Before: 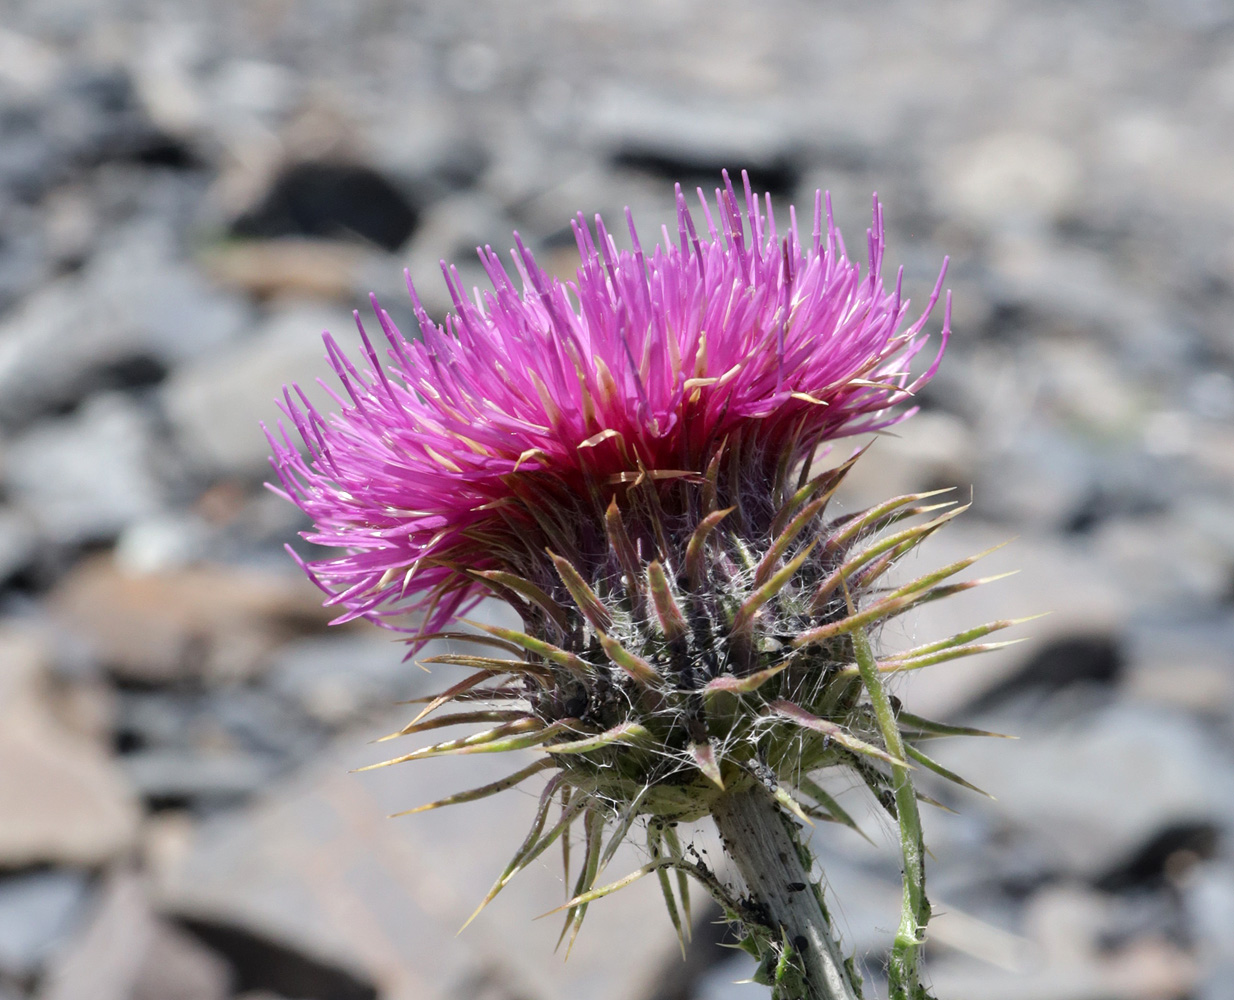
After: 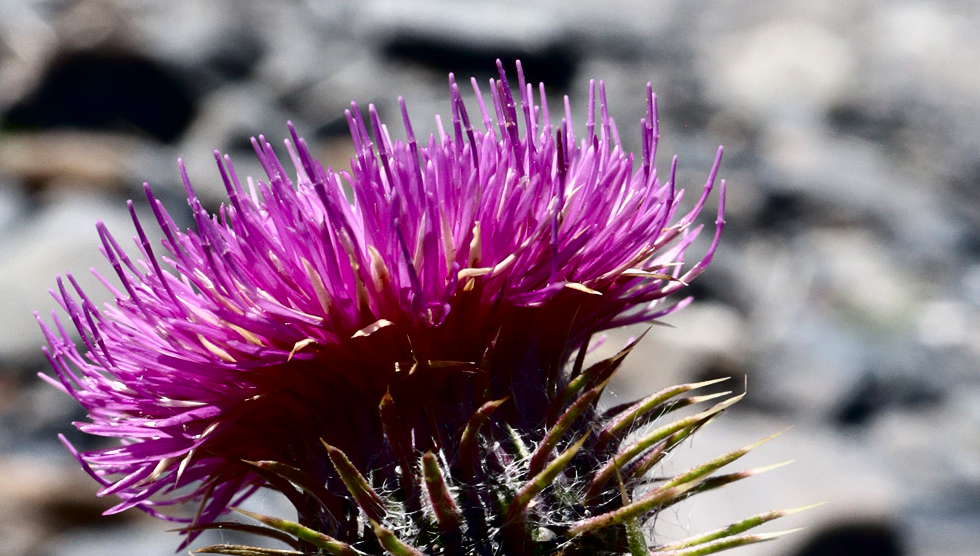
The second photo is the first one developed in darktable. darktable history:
shadows and highlights: shadows -62.32, white point adjustment -5.22, highlights 61.59
contrast brightness saturation: contrast 0.24, brightness -0.24, saturation 0.14
crop: left 18.38%, top 11.092%, right 2.134%, bottom 33.217%
